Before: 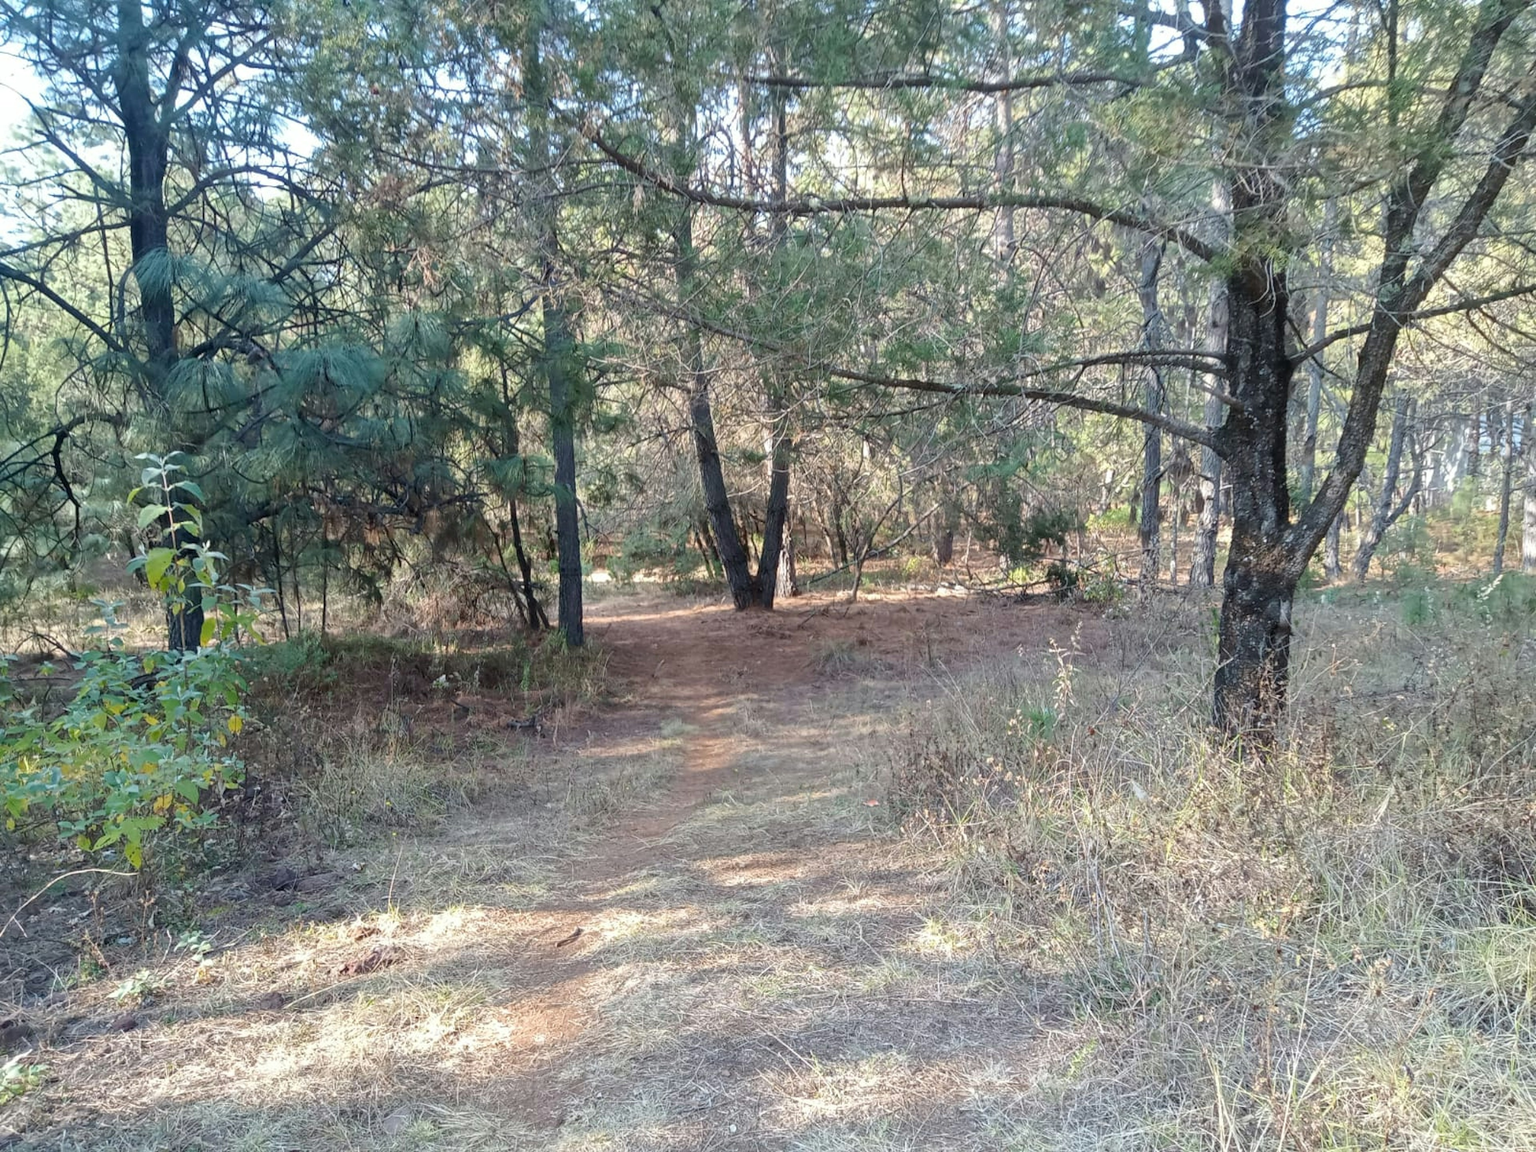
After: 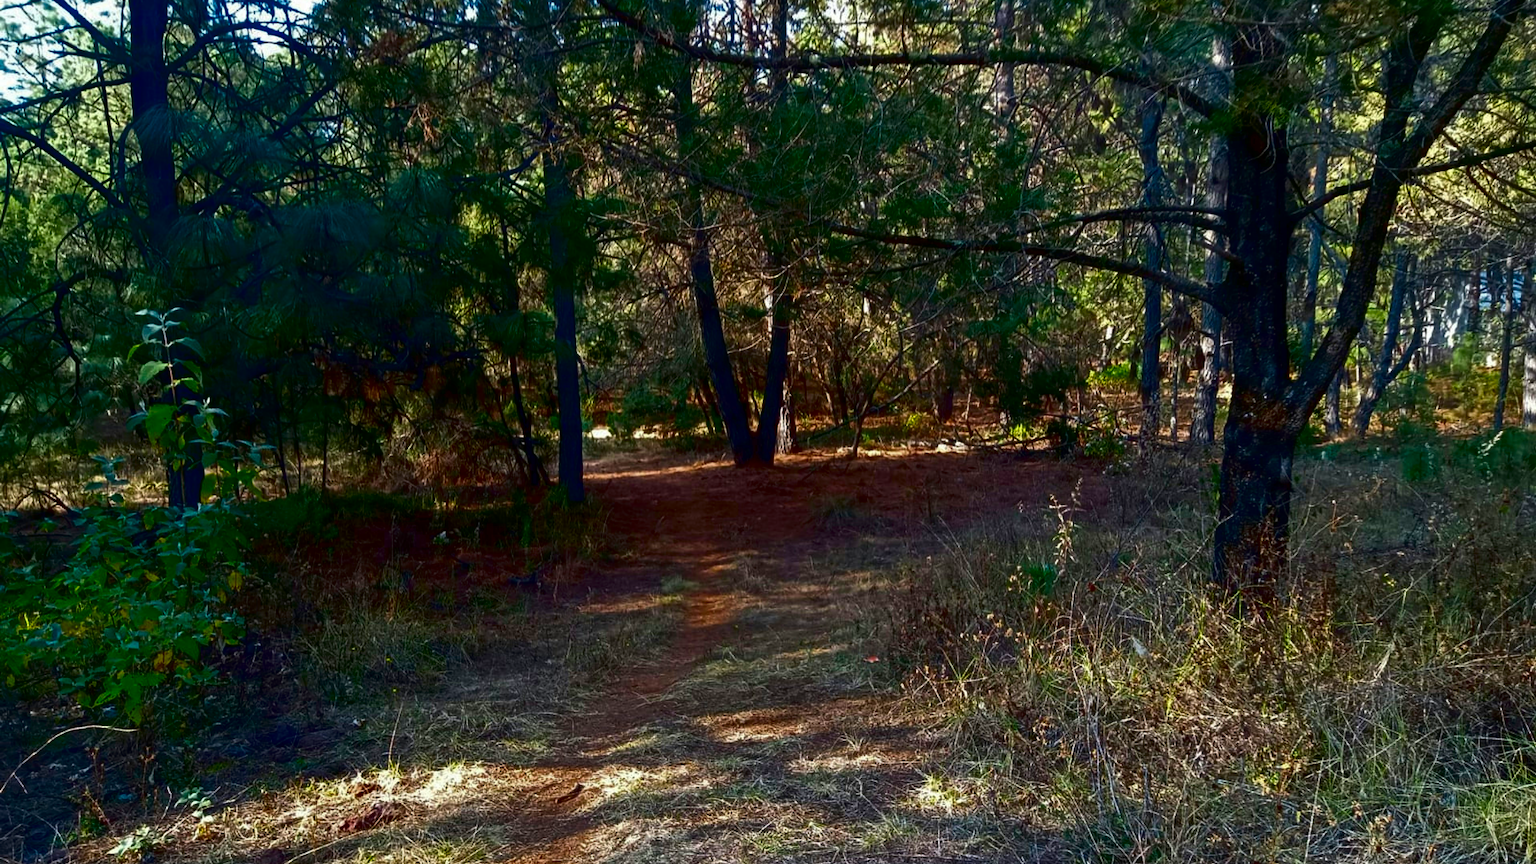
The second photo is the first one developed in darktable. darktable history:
crop and rotate: top 12.5%, bottom 12.5%
contrast brightness saturation: brightness -1, saturation 1
